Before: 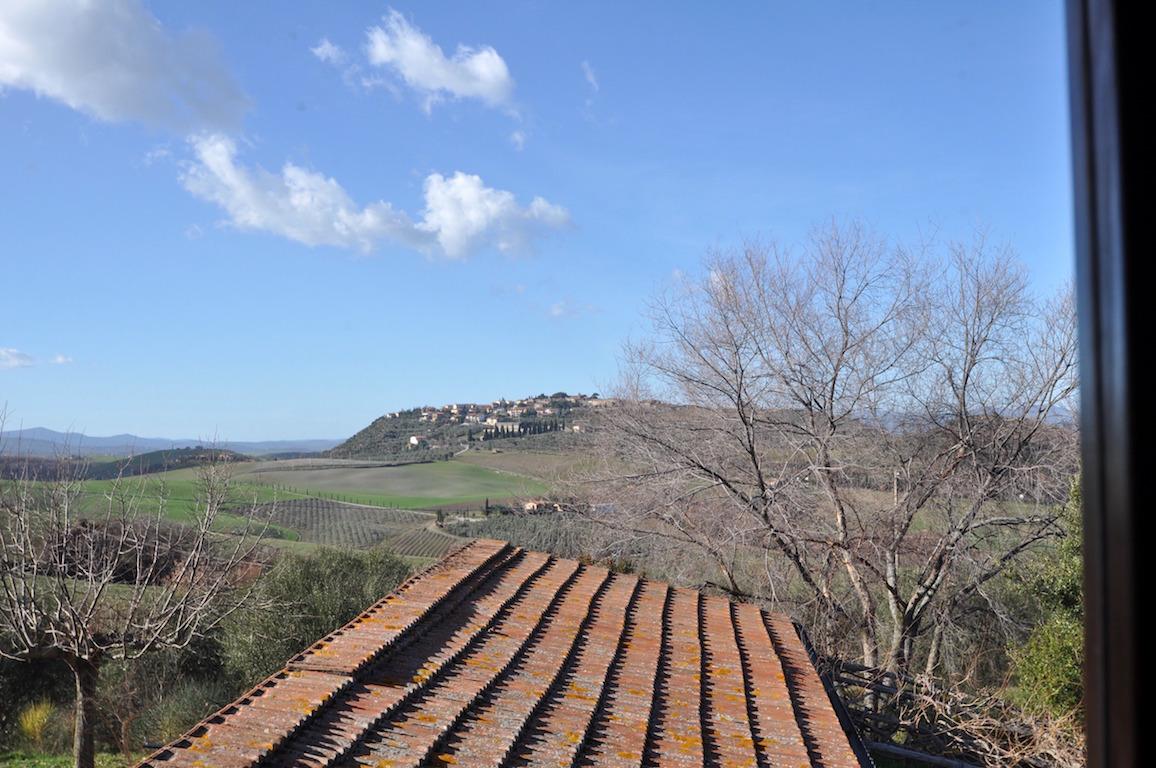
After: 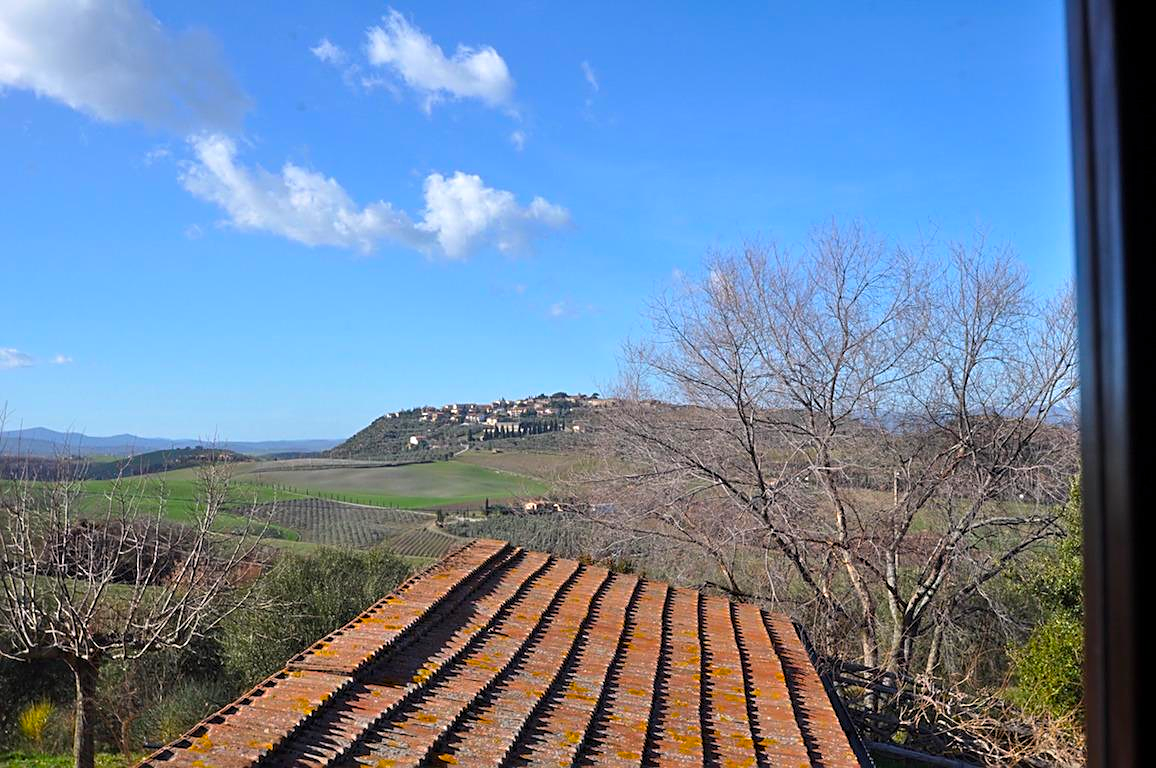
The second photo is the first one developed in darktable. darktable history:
color balance rgb: linear chroma grading › global chroma 8.549%, perceptual saturation grading › global saturation 29.89%, global vibrance 9.766%
sharpen: on, module defaults
base curve: curves: ch0 [(0, 0) (0.303, 0.277) (1, 1)], preserve colors none
